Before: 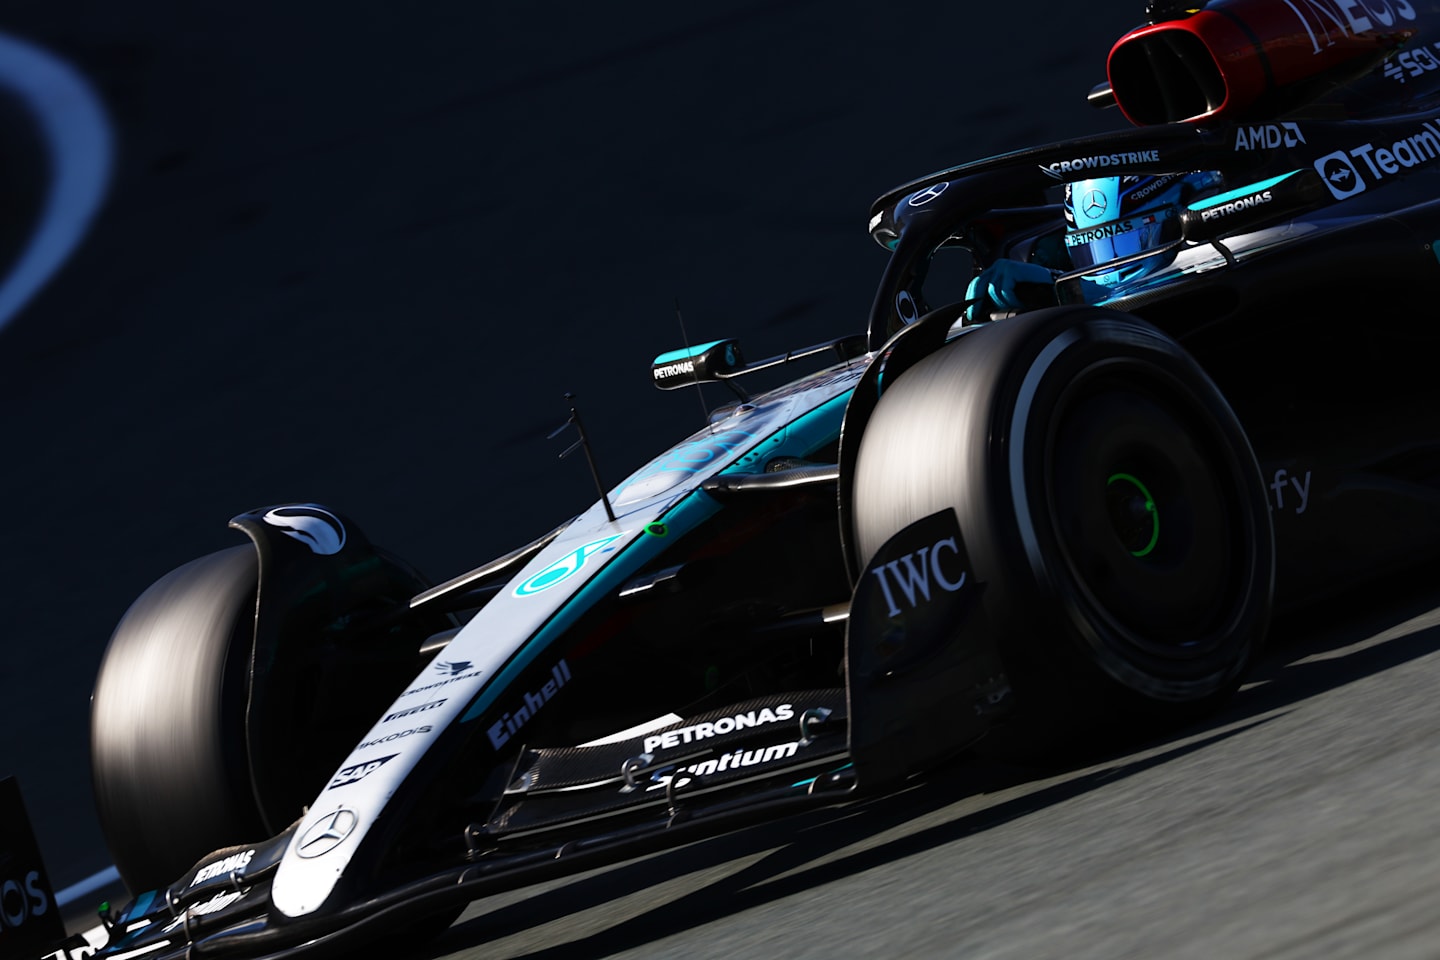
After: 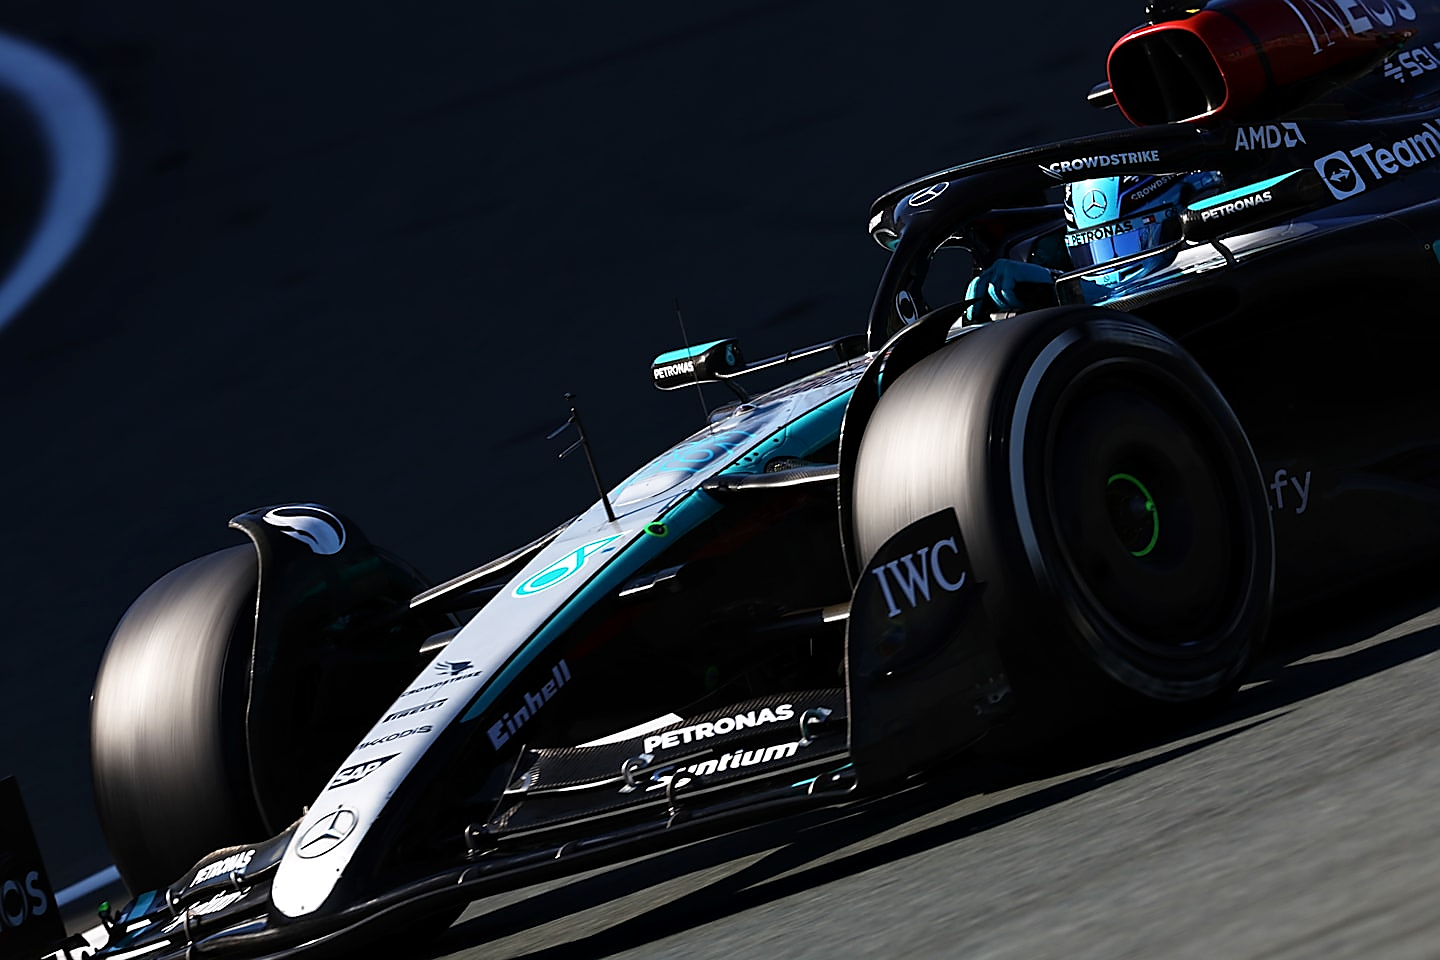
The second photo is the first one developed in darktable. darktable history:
sharpen: radius 1.385, amount 1.239, threshold 0.749
contrast equalizer: octaves 7, y [[0.46, 0.454, 0.451, 0.451, 0.455, 0.46], [0.5 ×6], [0.5 ×6], [0 ×6], [0 ×6]], mix -0.373
